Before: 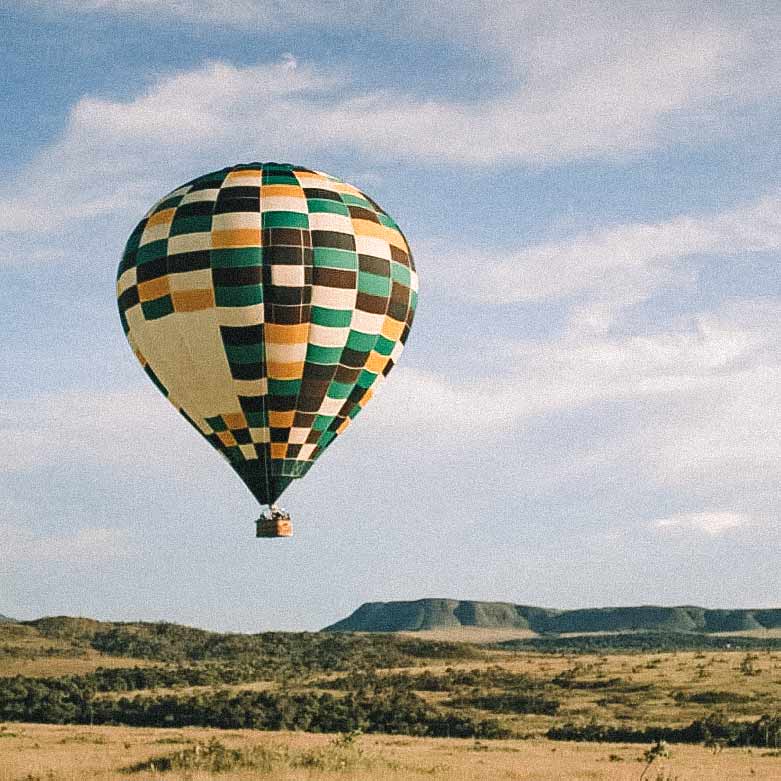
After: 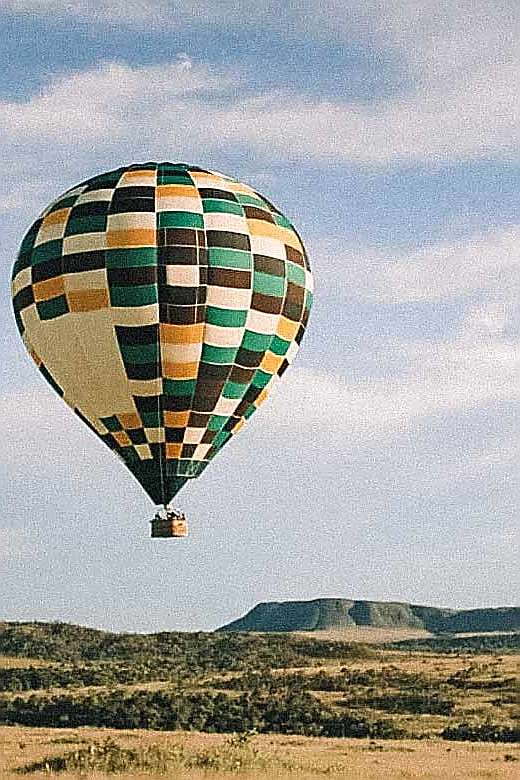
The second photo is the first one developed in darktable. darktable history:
crop and rotate: left 13.537%, right 19.796%
sharpen: radius 1.4, amount 1.25, threshold 0.7
